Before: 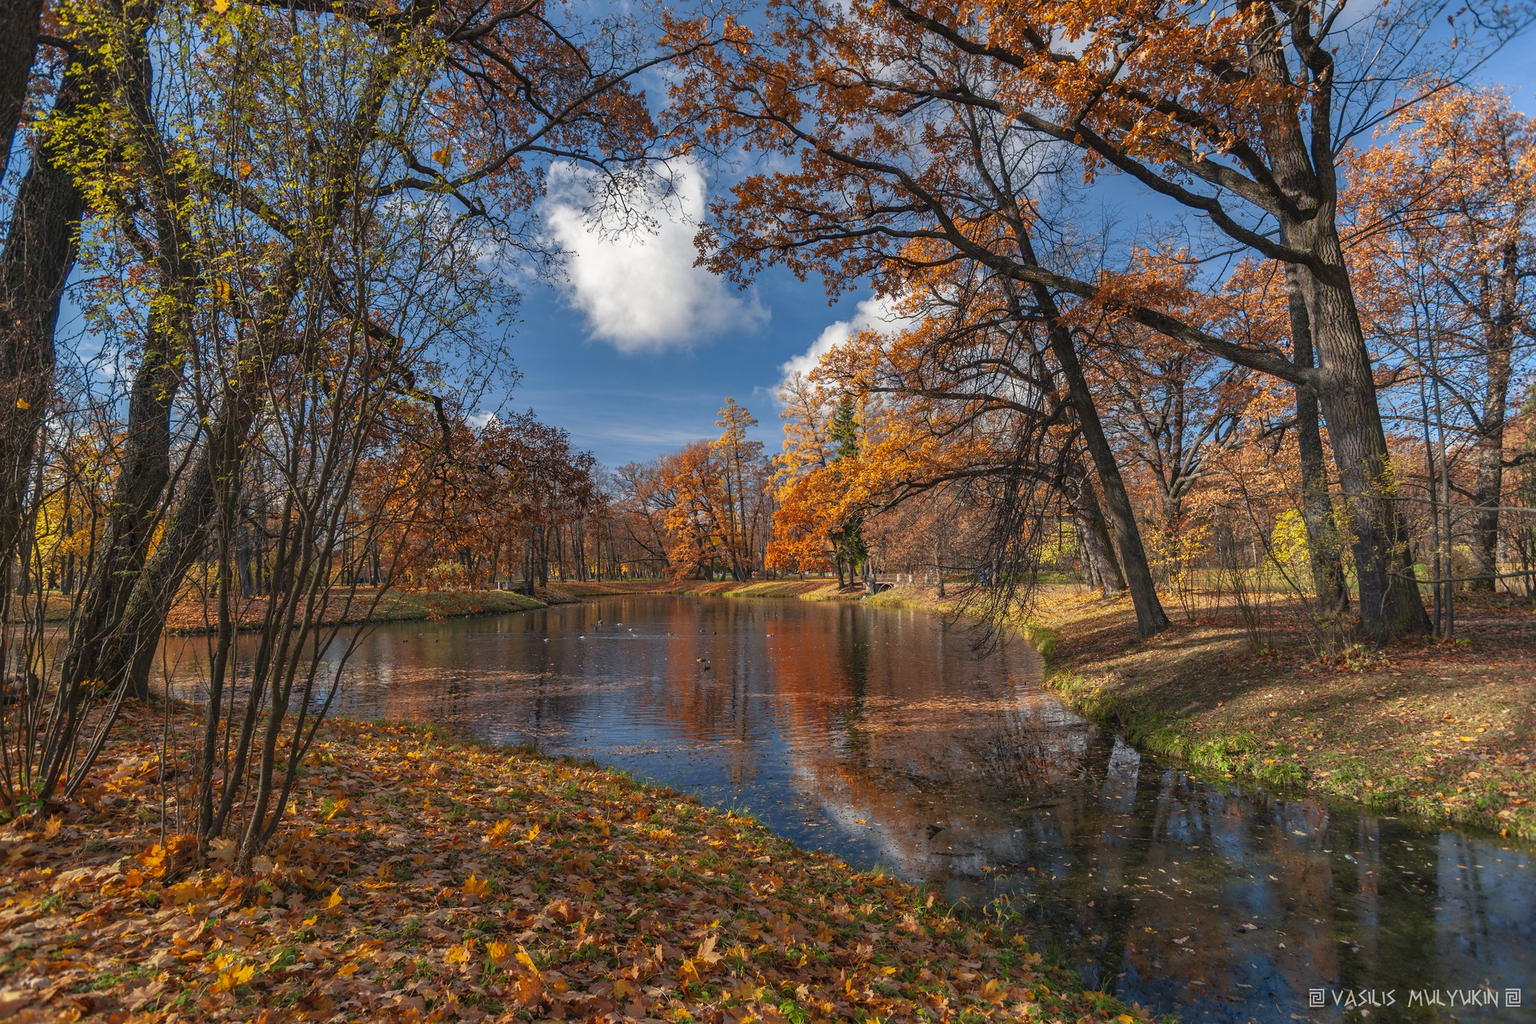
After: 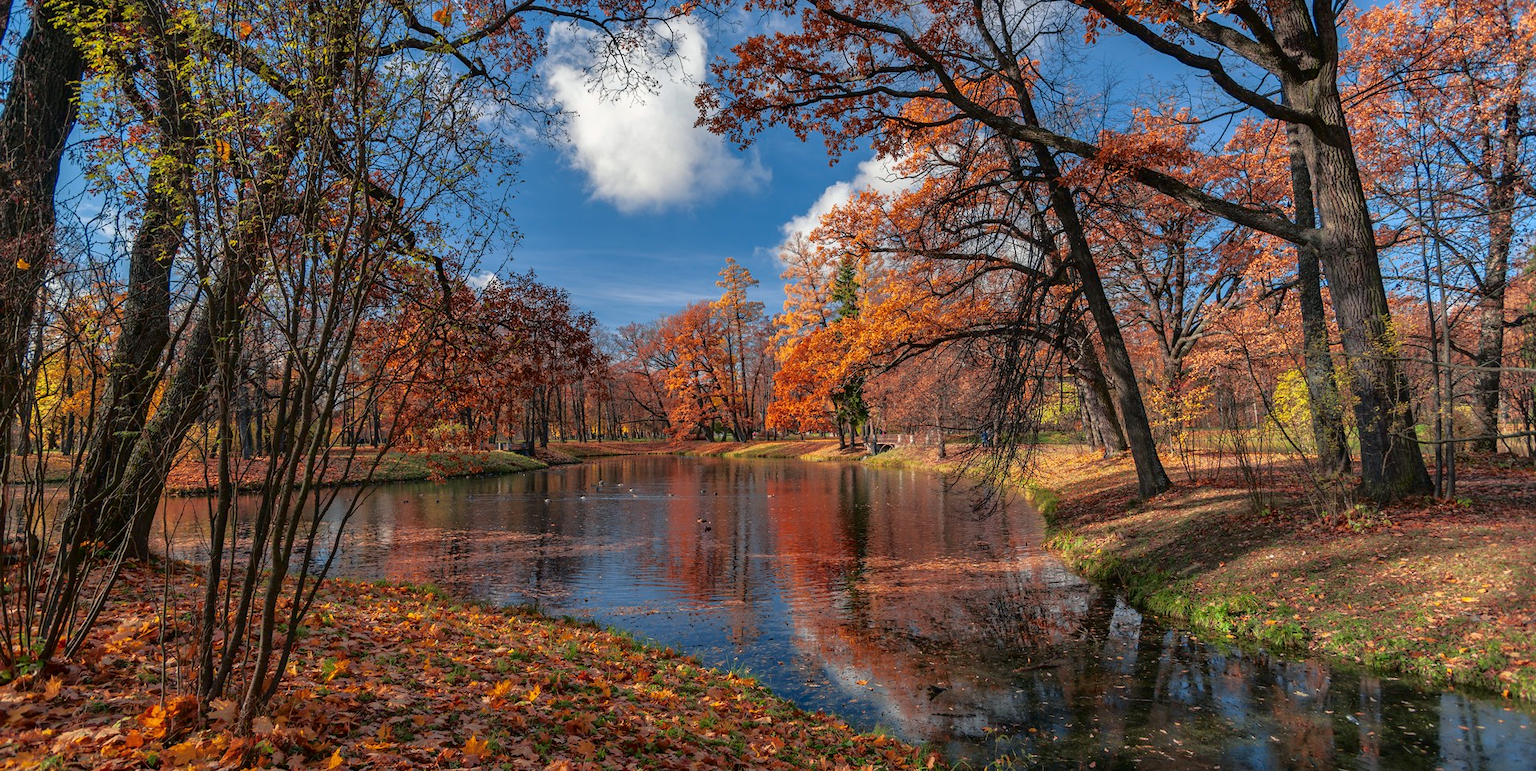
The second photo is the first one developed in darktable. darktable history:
tone curve: curves: ch0 [(0, 0) (0.126, 0.061) (0.362, 0.382) (0.498, 0.498) (0.706, 0.712) (1, 1)]; ch1 [(0, 0) (0.5, 0.497) (0.55, 0.578) (1, 1)]; ch2 [(0, 0) (0.44, 0.424) (0.489, 0.486) (0.537, 0.538) (1, 1)], color space Lab, independent channels, preserve colors none
crop: top 13.719%, bottom 11.03%
